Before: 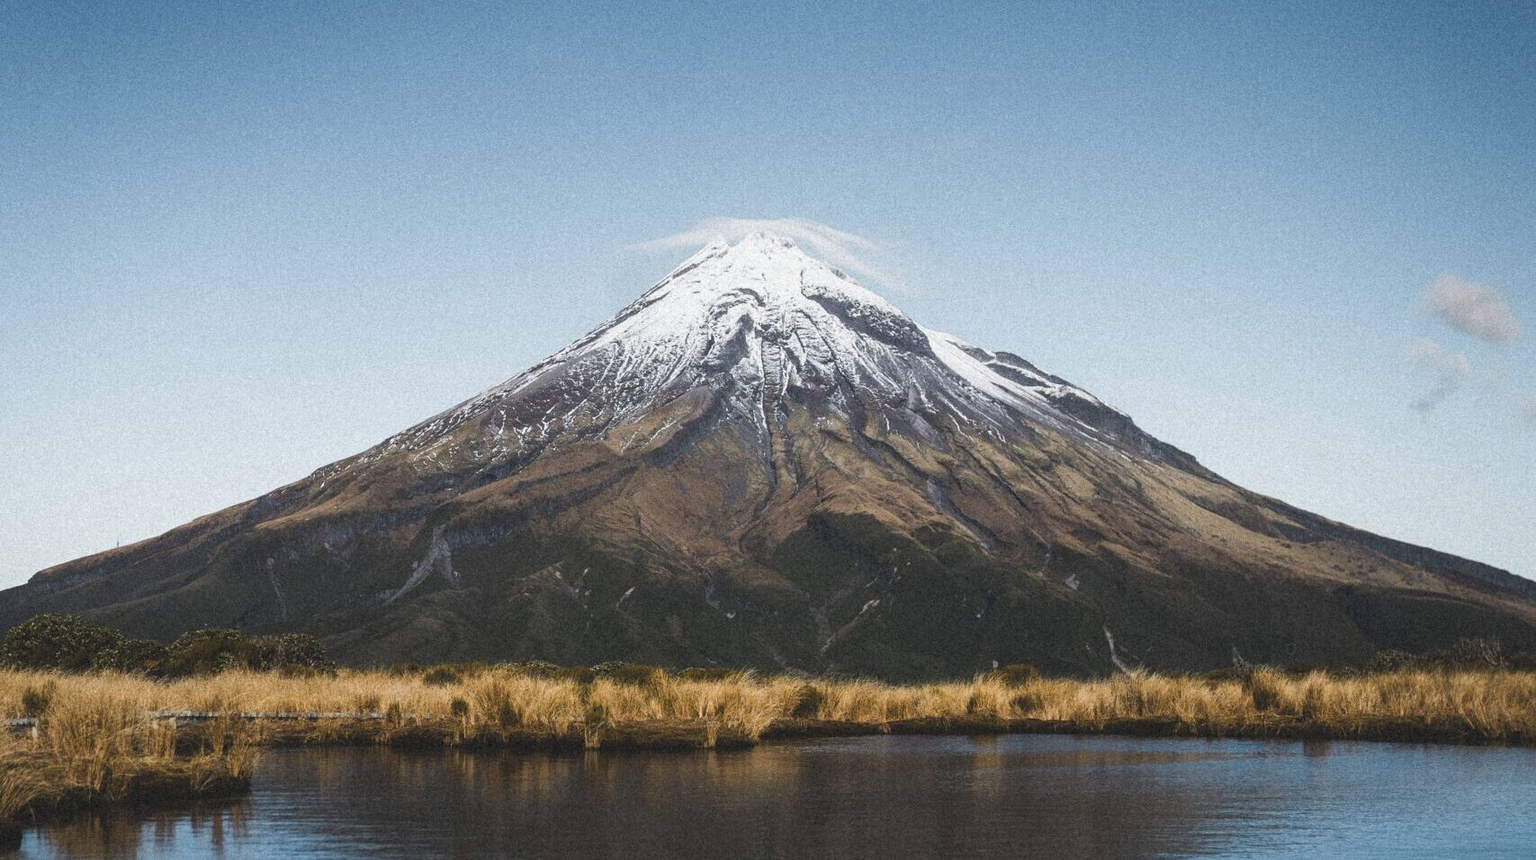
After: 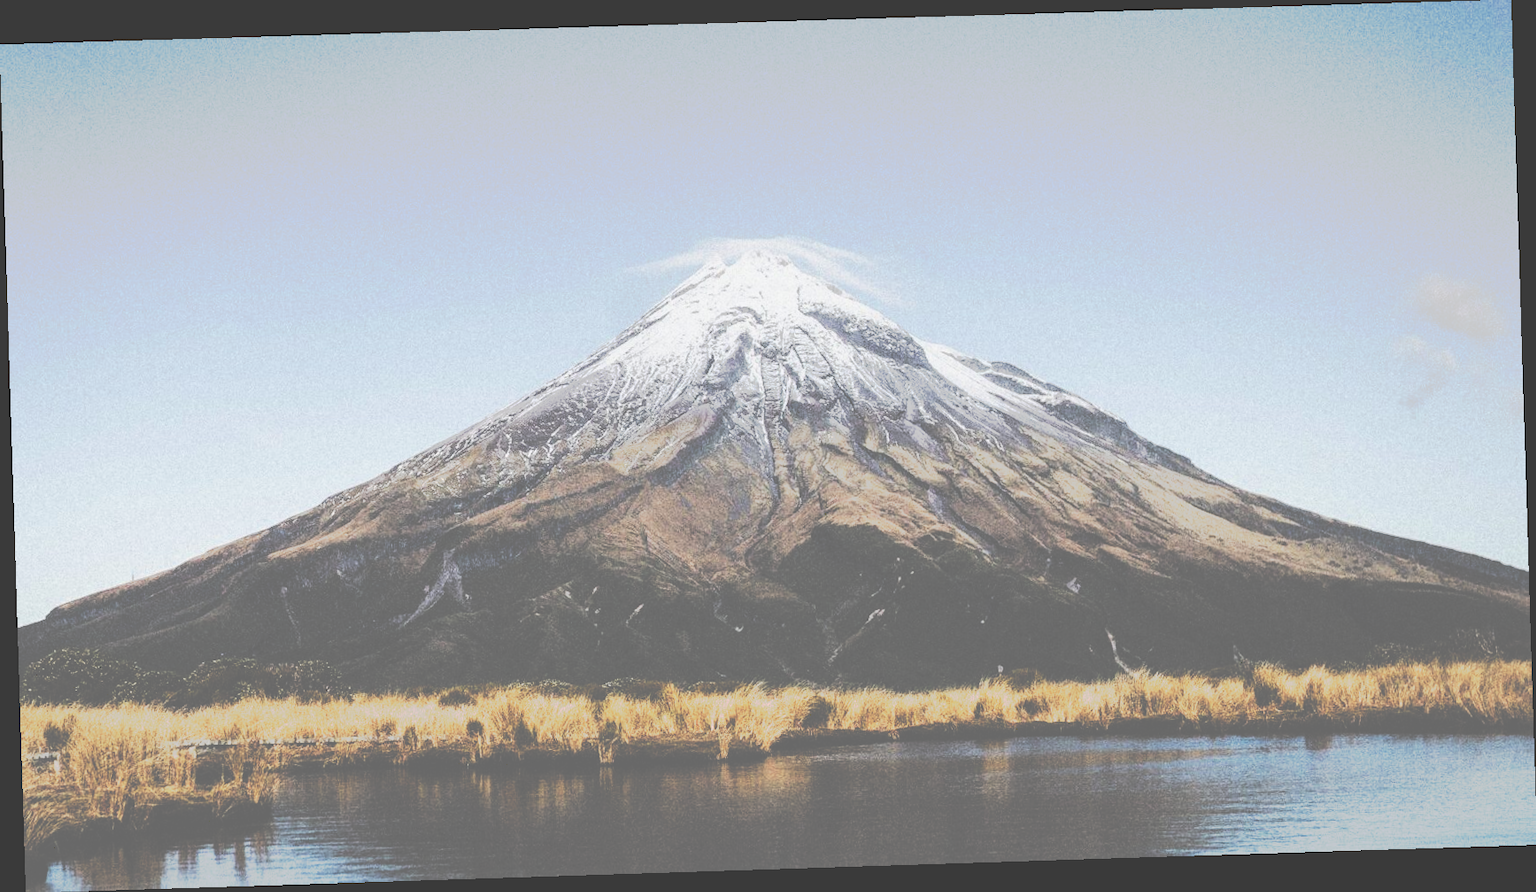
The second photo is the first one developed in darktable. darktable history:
tone curve: curves: ch0 [(0, 0) (0.003, 0.437) (0.011, 0.438) (0.025, 0.441) (0.044, 0.441) (0.069, 0.441) (0.1, 0.444) (0.136, 0.447) (0.177, 0.452) (0.224, 0.457) (0.277, 0.466) (0.335, 0.485) (0.399, 0.514) (0.468, 0.558) (0.543, 0.616) (0.623, 0.686) (0.709, 0.76) (0.801, 0.803) (0.898, 0.825) (1, 1)], preserve colors none
rotate and perspective: rotation -1.77°, lens shift (horizontal) 0.004, automatic cropping off
filmic rgb: black relative exposure -5 EV, hardness 2.88, contrast 1.4, highlights saturation mix -30%
exposure: exposure 0.935 EV, compensate highlight preservation false
